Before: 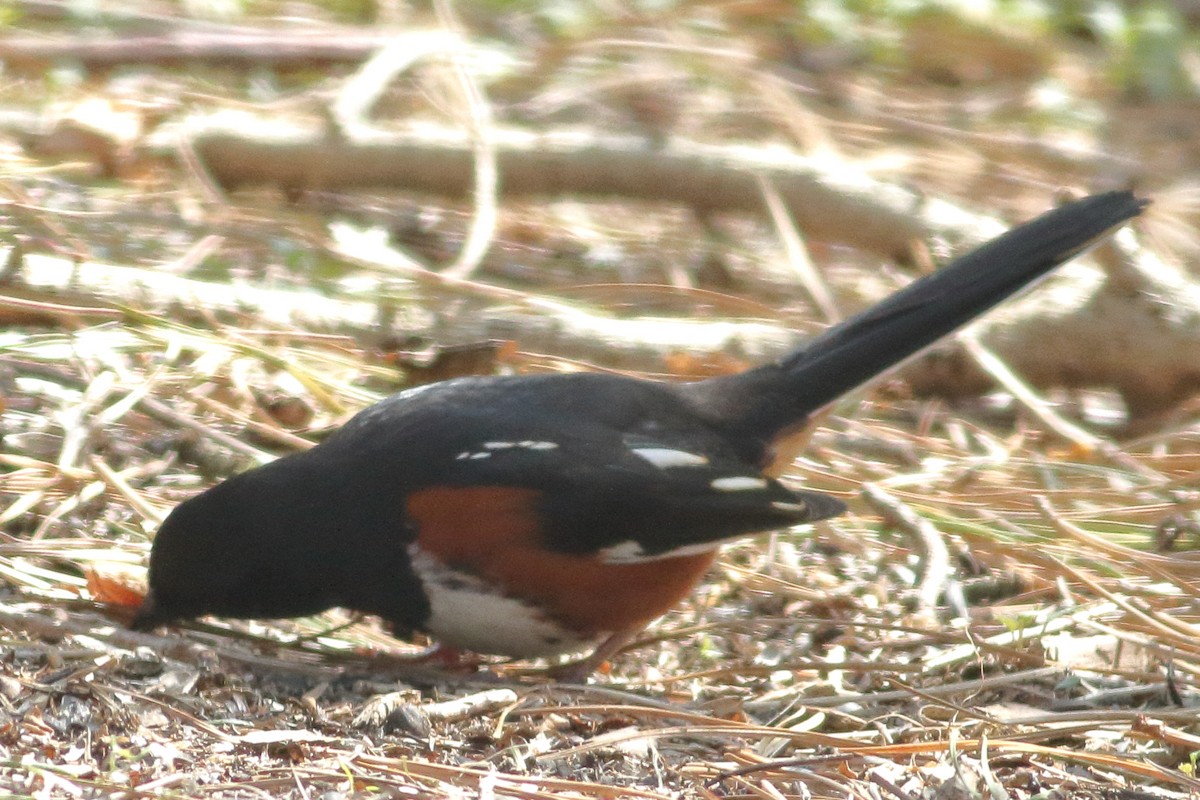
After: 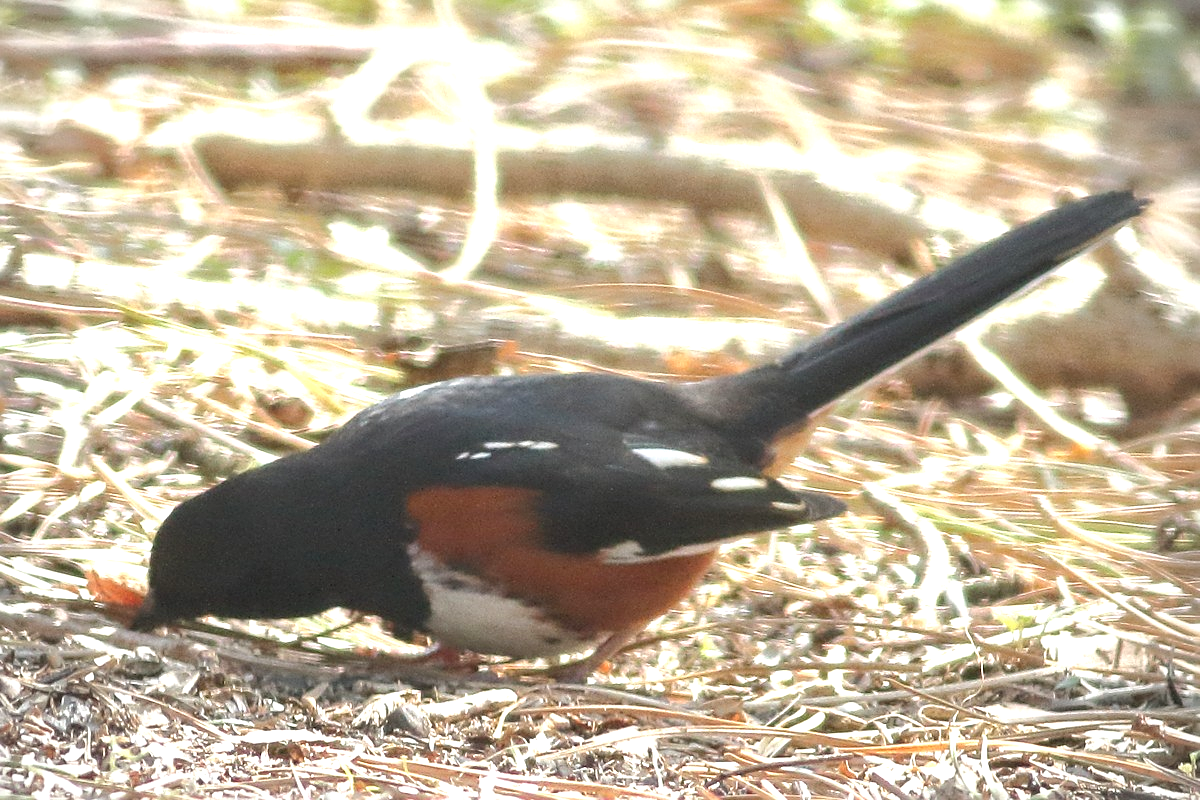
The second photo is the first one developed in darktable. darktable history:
sharpen: on, module defaults
vignetting: on, module defaults
exposure: black level correction 0, exposure 0.693 EV, compensate highlight preservation false
